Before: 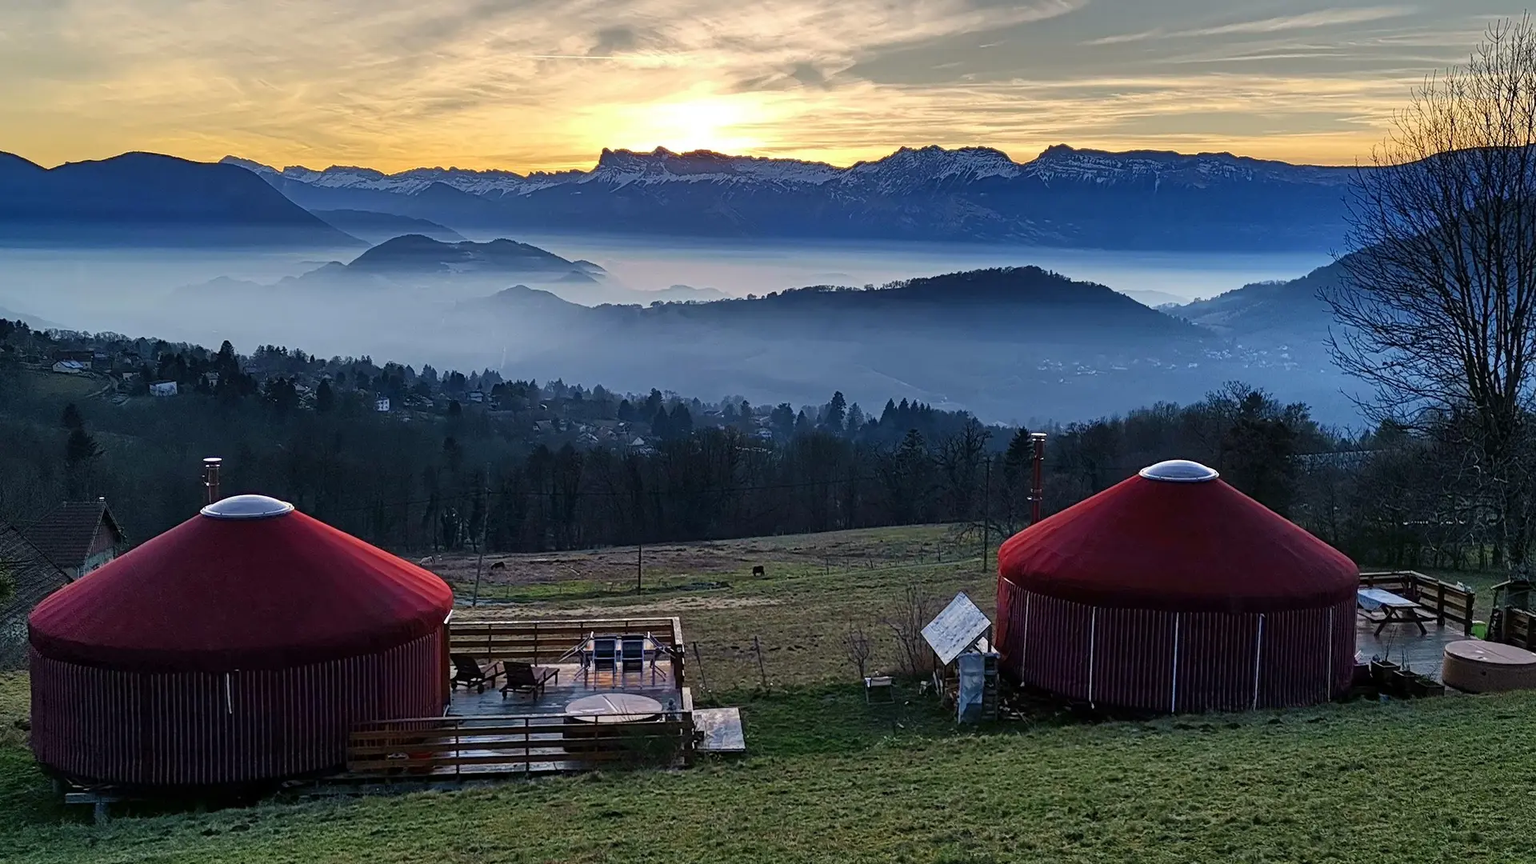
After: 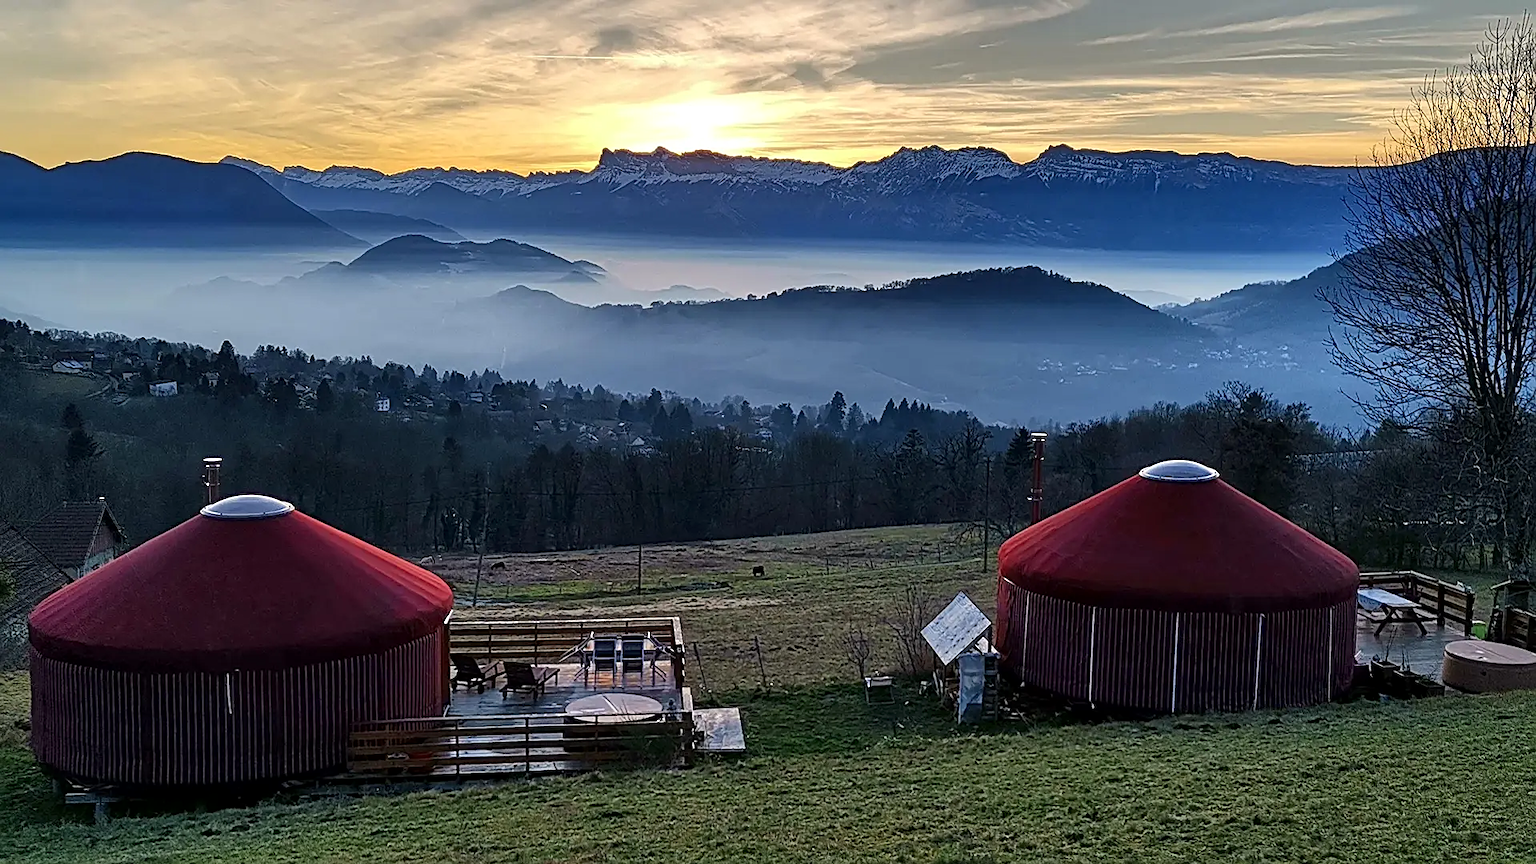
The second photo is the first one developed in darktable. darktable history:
local contrast: mode bilateral grid, contrast 20, coarseness 50, detail 119%, midtone range 0.2
sharpen: on, module defaults
